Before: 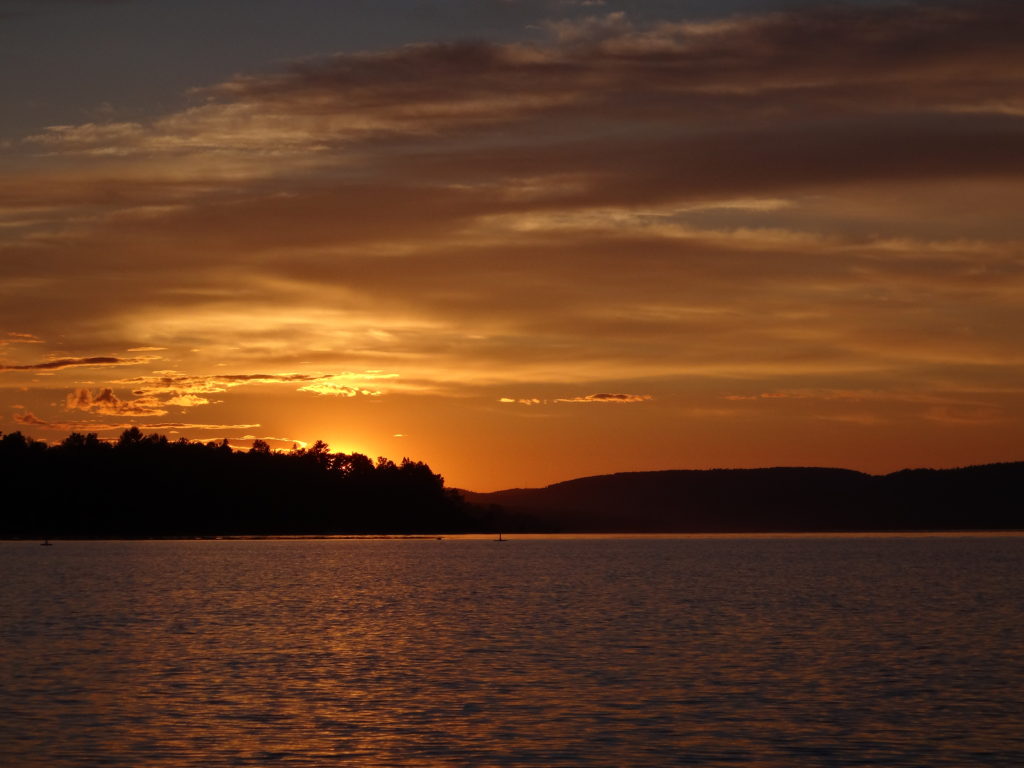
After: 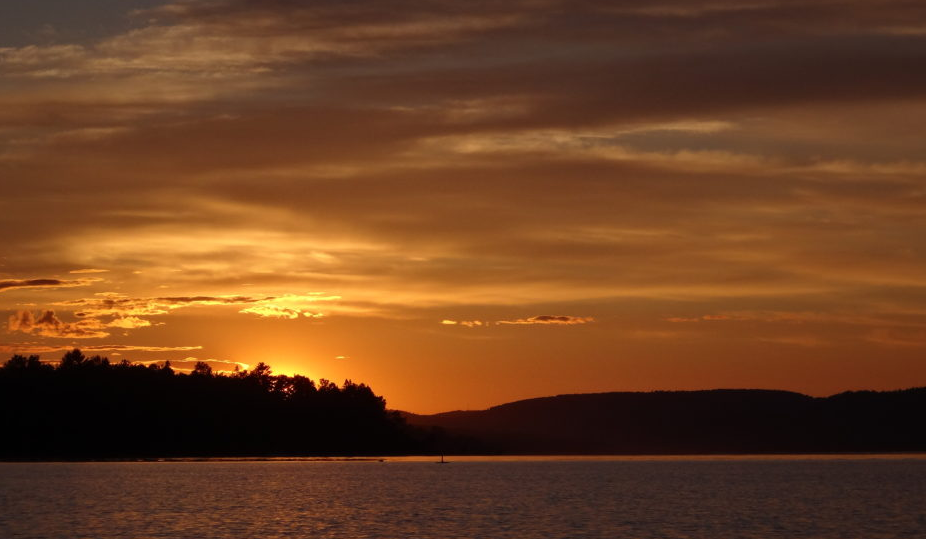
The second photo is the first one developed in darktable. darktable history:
crop: left 5.741%, top 10.269%, right 3.796%, bottom 19.503%
